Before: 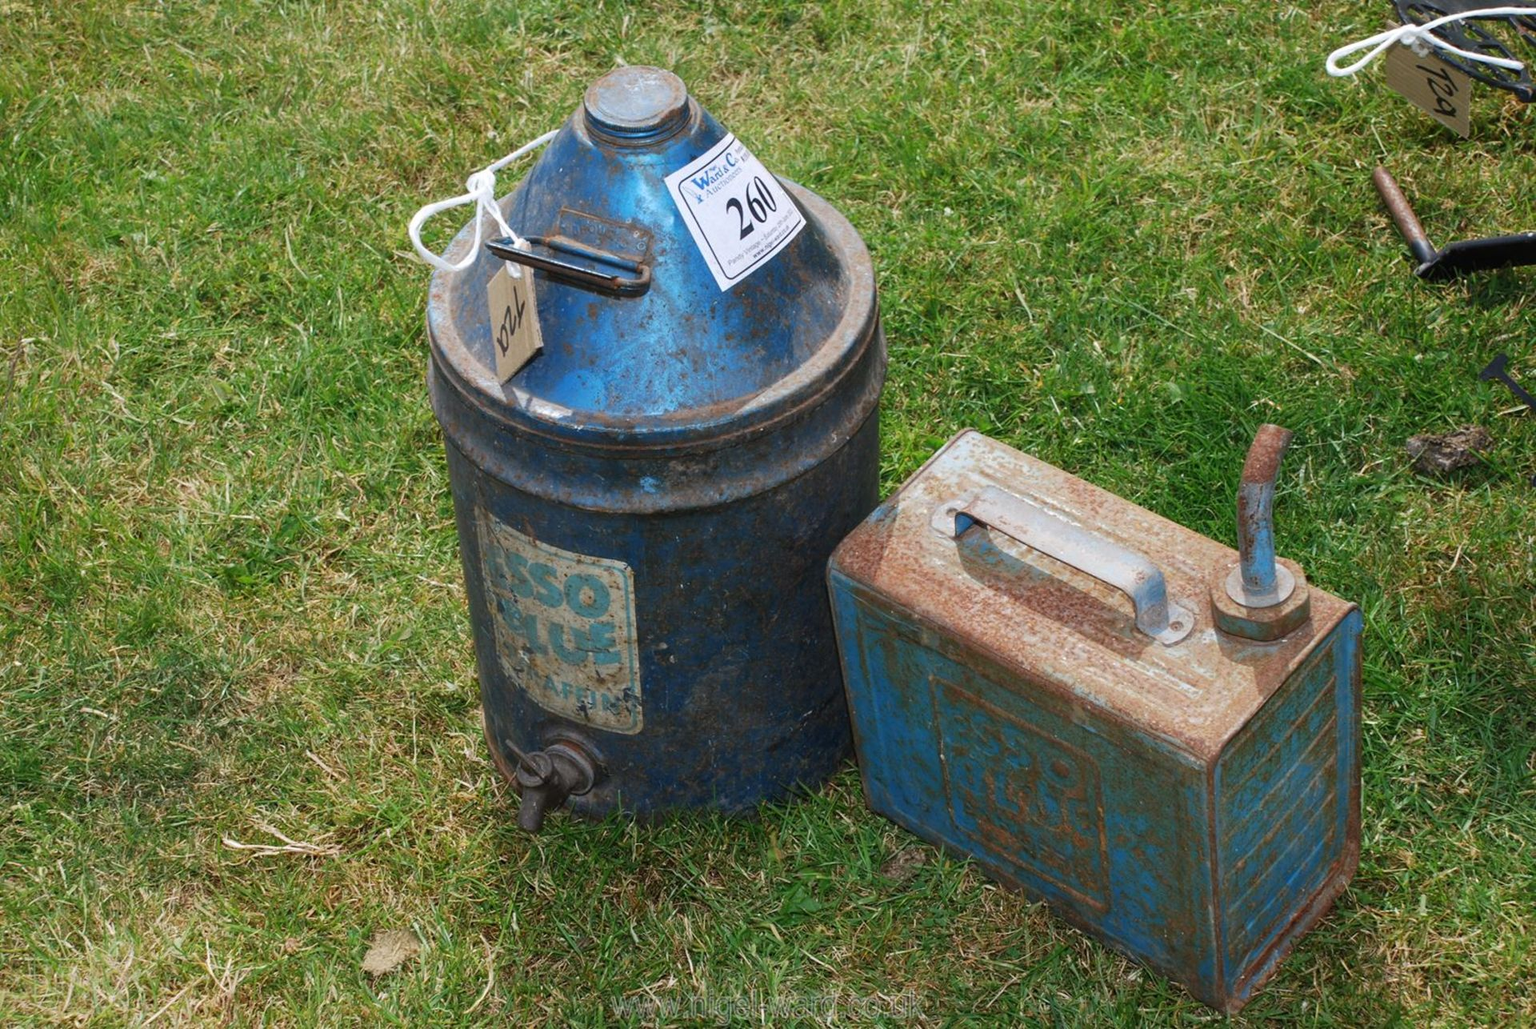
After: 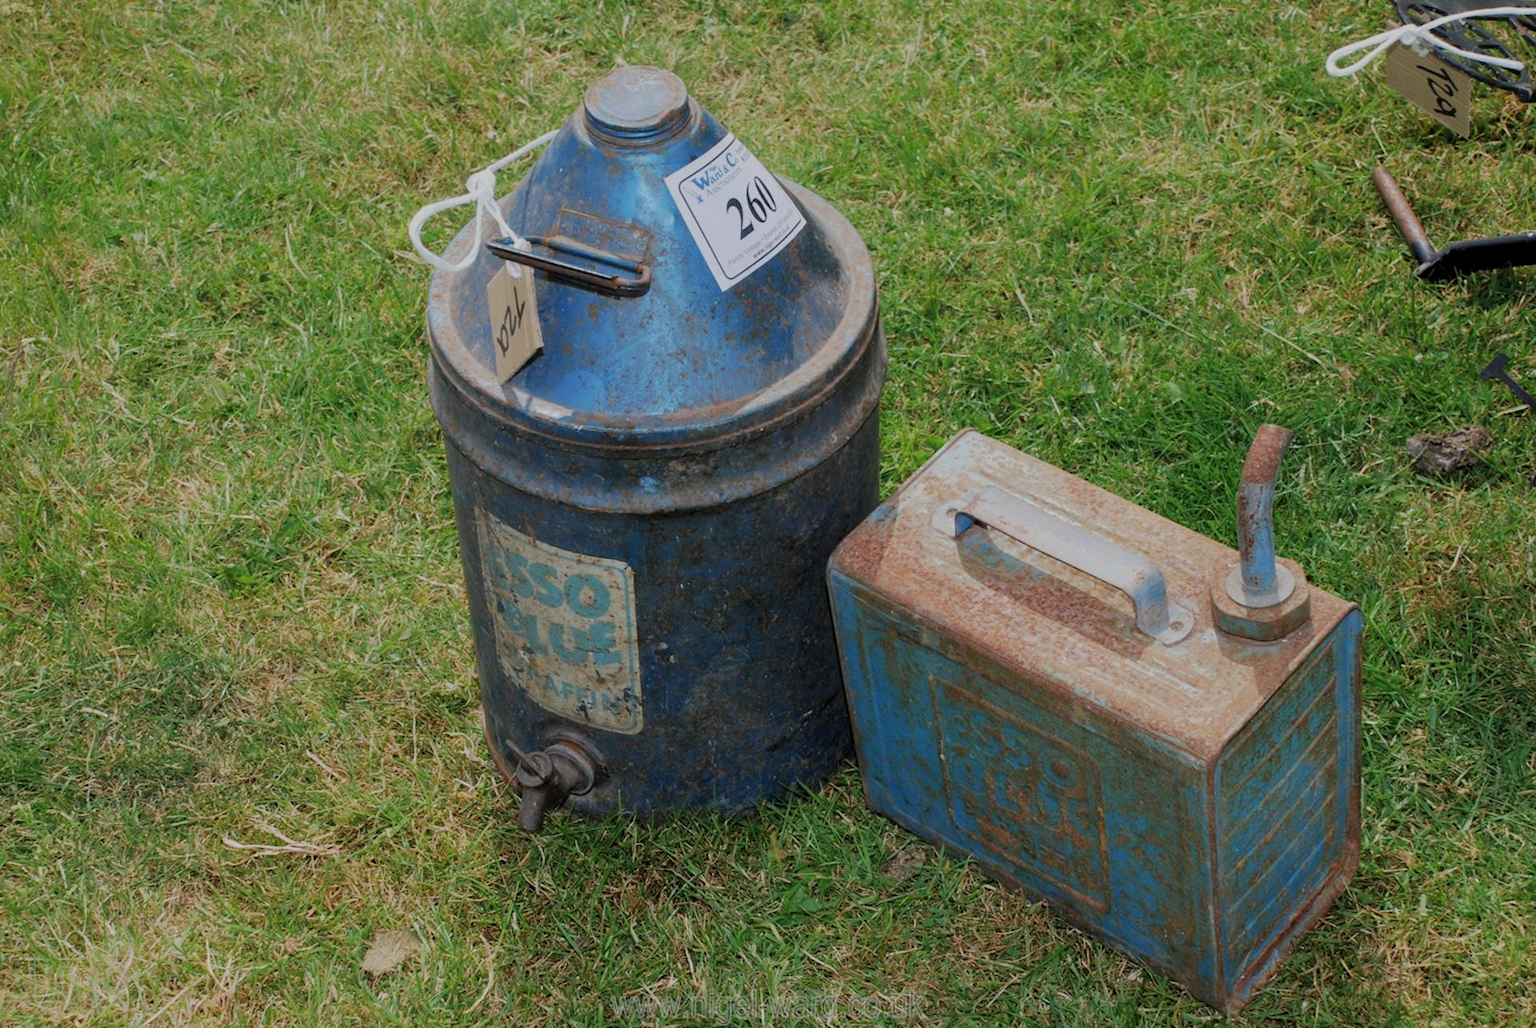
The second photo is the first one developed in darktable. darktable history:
filmic rgb: black relative exposure -8.83 EV, white relative exposure 4.99 EV, target black luminance 0%, hardness 3.78, latitude 66.55%, contrast 0.819, highlights saturation mix 10.78%, shadows ↔ highlights balance 20.24%
